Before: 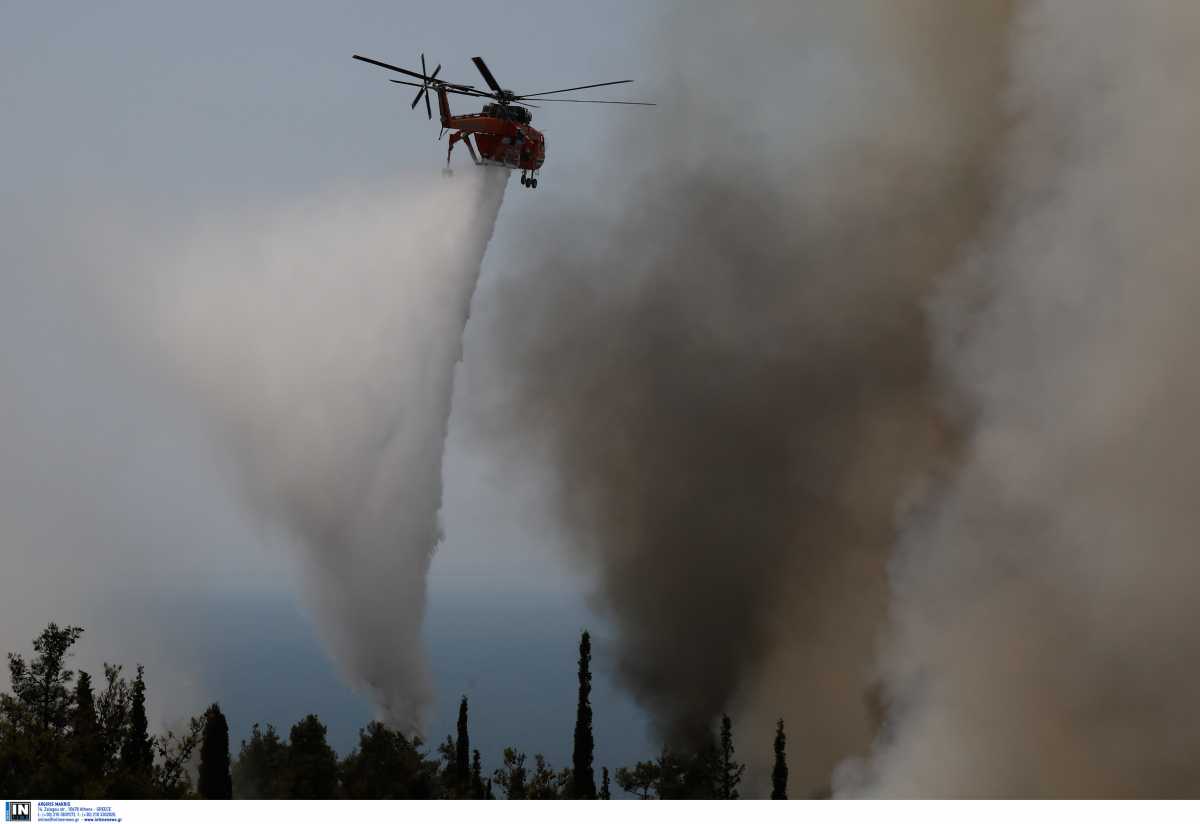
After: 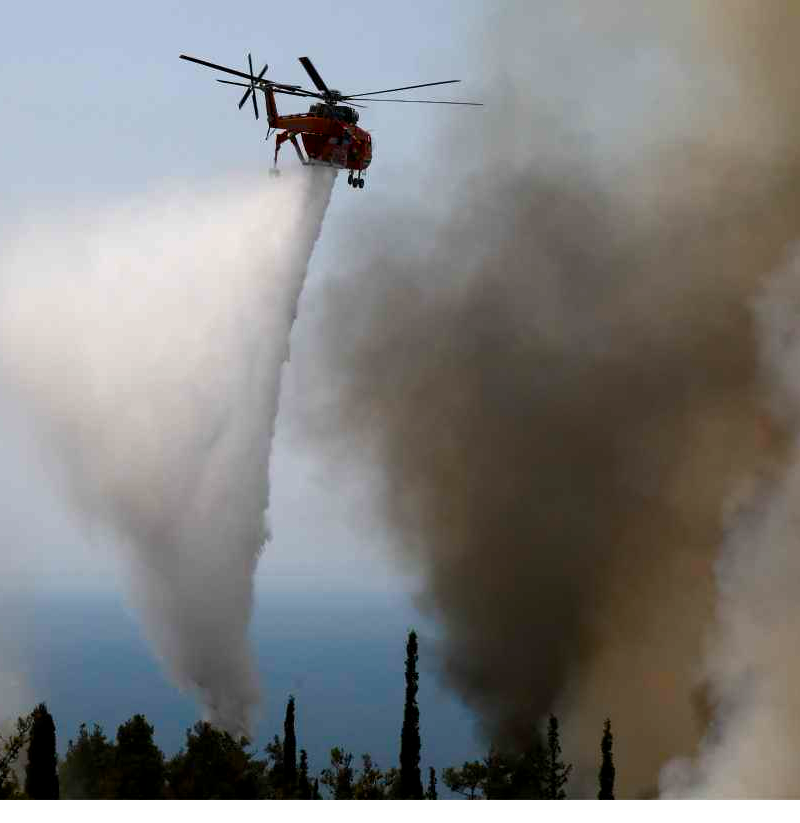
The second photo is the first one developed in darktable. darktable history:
exposure: black level correction 0.001, exposure 0.298 EV, compensate highlight preservation false
color balance rgb: perceptual saturation grading › global saturation 35.176%, perceptual saturation grading › highlights -29.834%, perceptual saturation grading › shadows 34.539%, perceptual brilliance grading › global brilliance -4.305%, perceptual brilliance grading › highlights 24.241%, perceptual brilliance grading › mid-tones 6.887%, perceptual brilliance grading › shadows -5.095%, global vibrance 20%
crop and rotate: left 14.441%, right 18.862%
